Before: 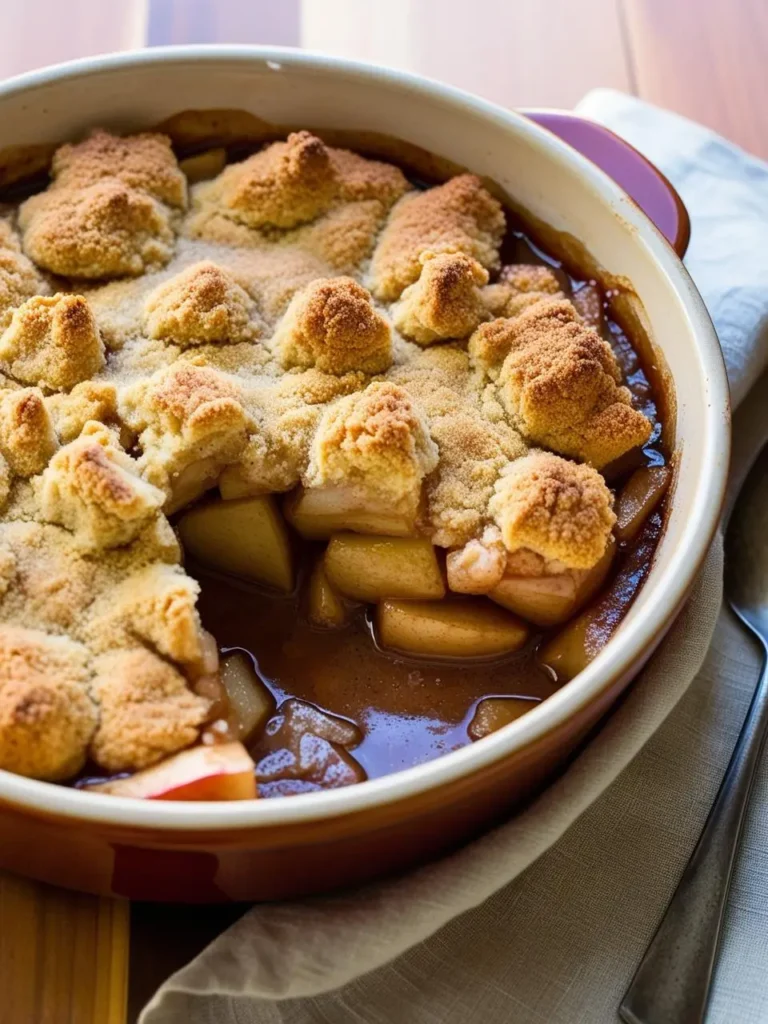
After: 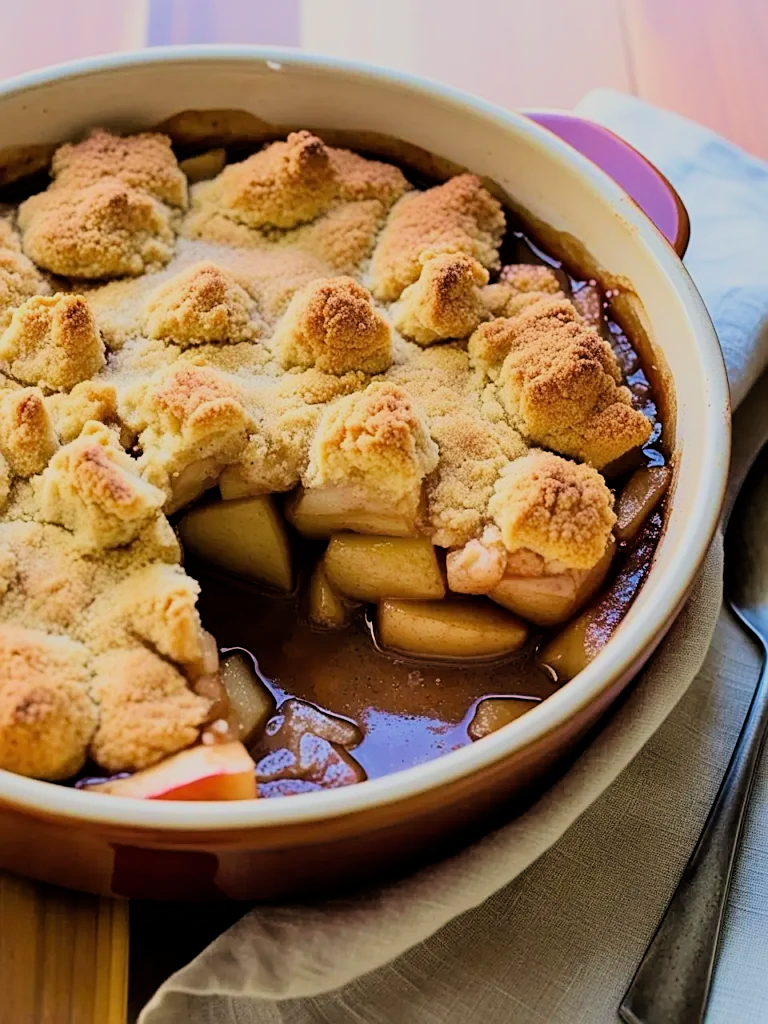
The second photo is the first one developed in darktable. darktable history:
velvia: on, module defaults
exposure: black level correction 0, exposure 0.5 EV, compensate exposure bias true, compensate highlight preservation false
filmic rgb: black relative exposure -6.15 EV, white relative exposure 6.96 EV, hardness 2.23, color science v6 (2022)
sharpen: on, module defaults
